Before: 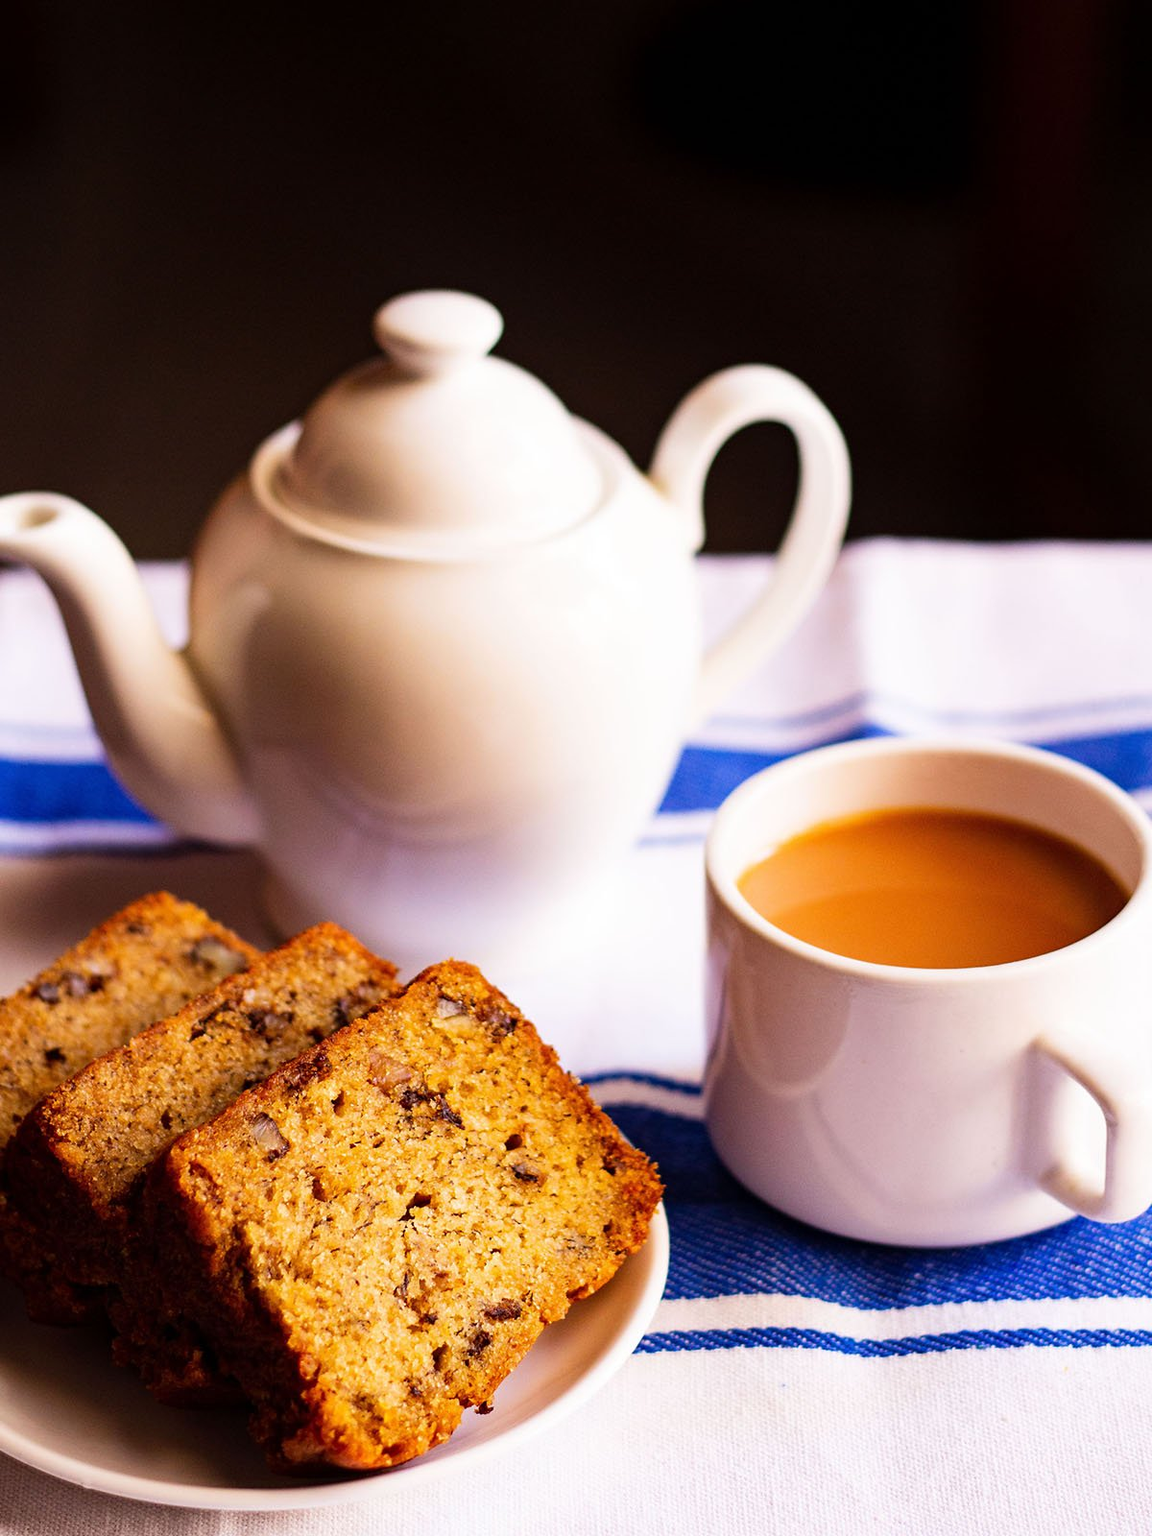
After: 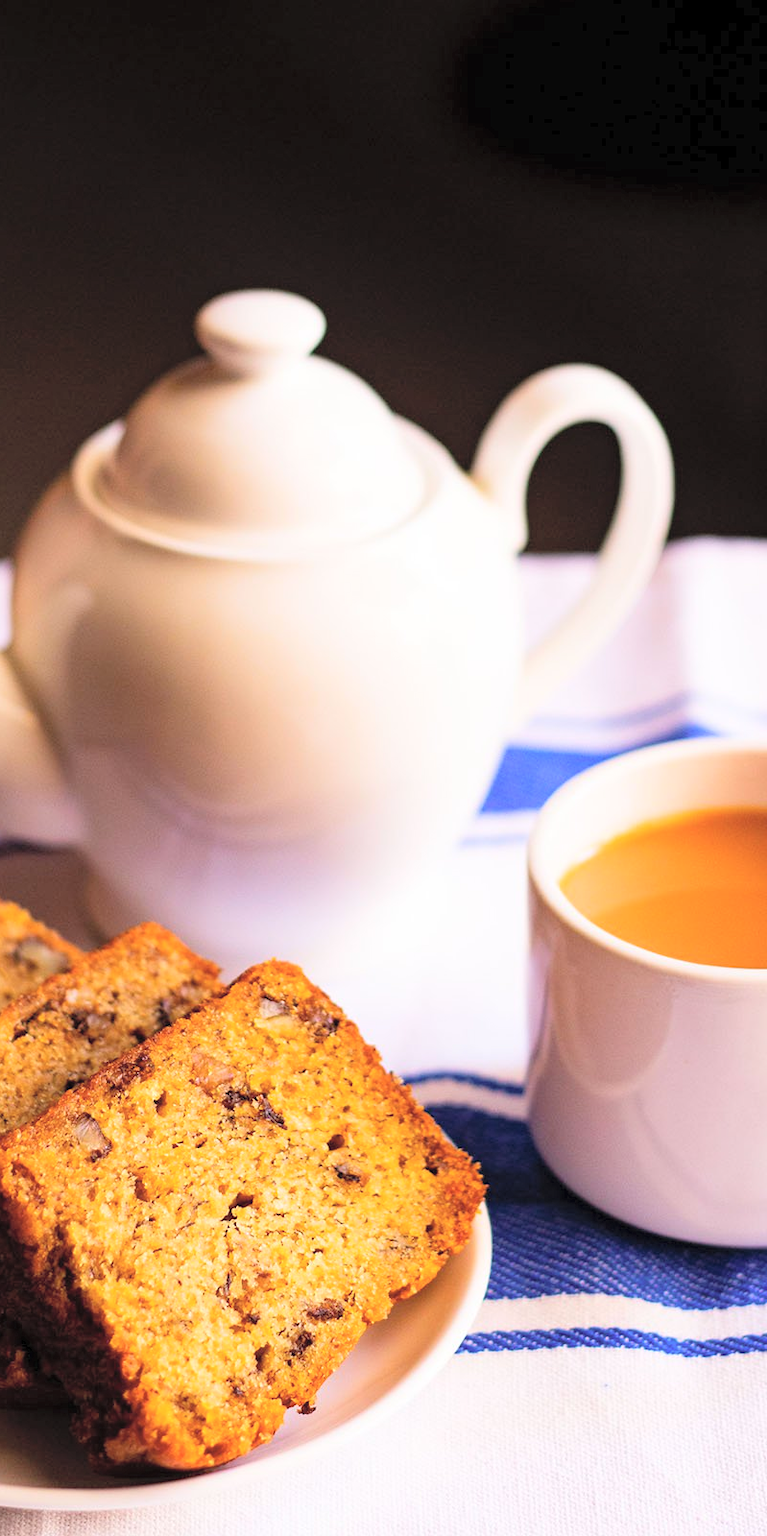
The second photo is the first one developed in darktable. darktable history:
contrast brightness saturation: brightness 0.28
crop: left 15.419%, right 17.914%
